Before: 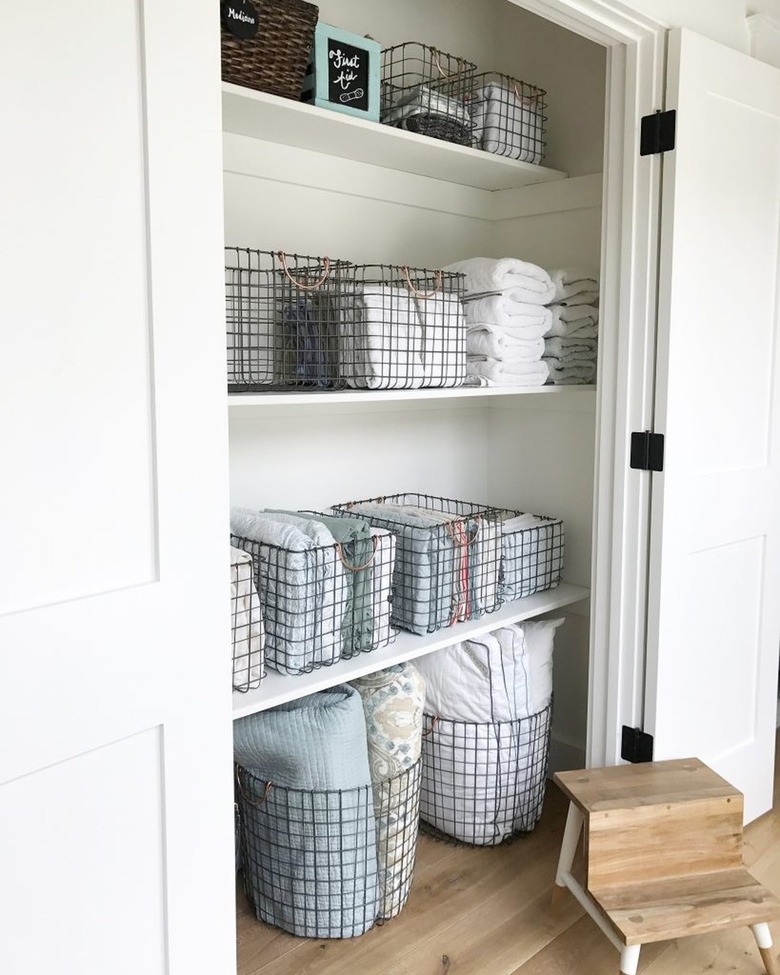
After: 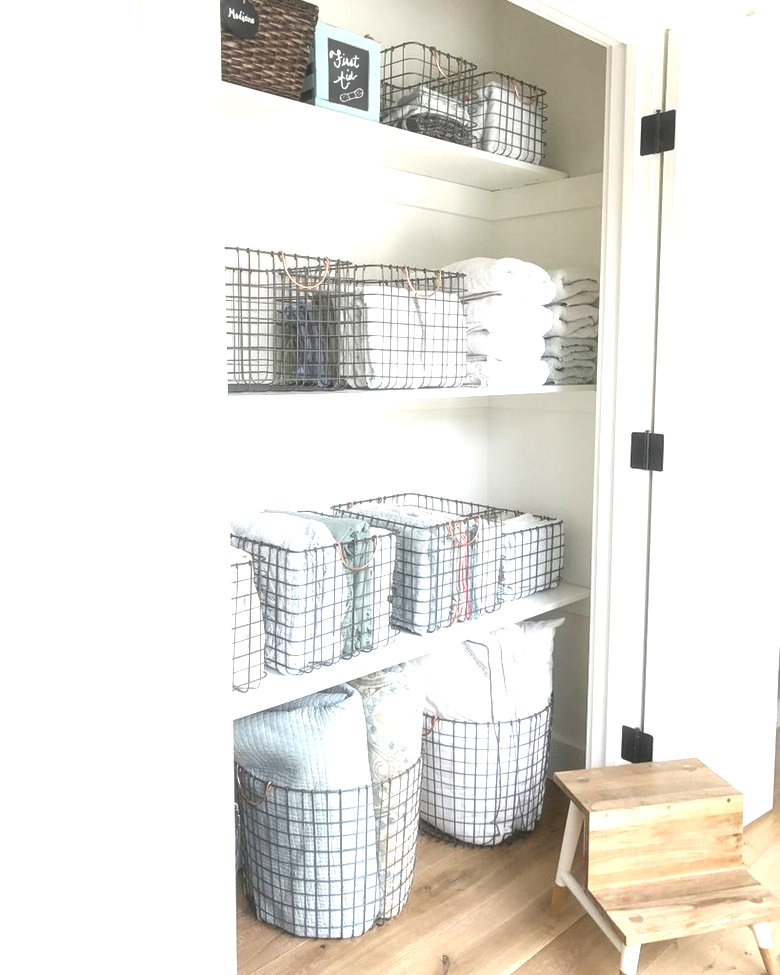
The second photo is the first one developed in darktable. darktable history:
haze removal: strength -0.11, compatibility mode true, adaptive false
local contrast: detail 110%
exposure: black level correction 0.001, exposure 0.963 EV, compensate exposure bias true, compensate highlight preservation false
